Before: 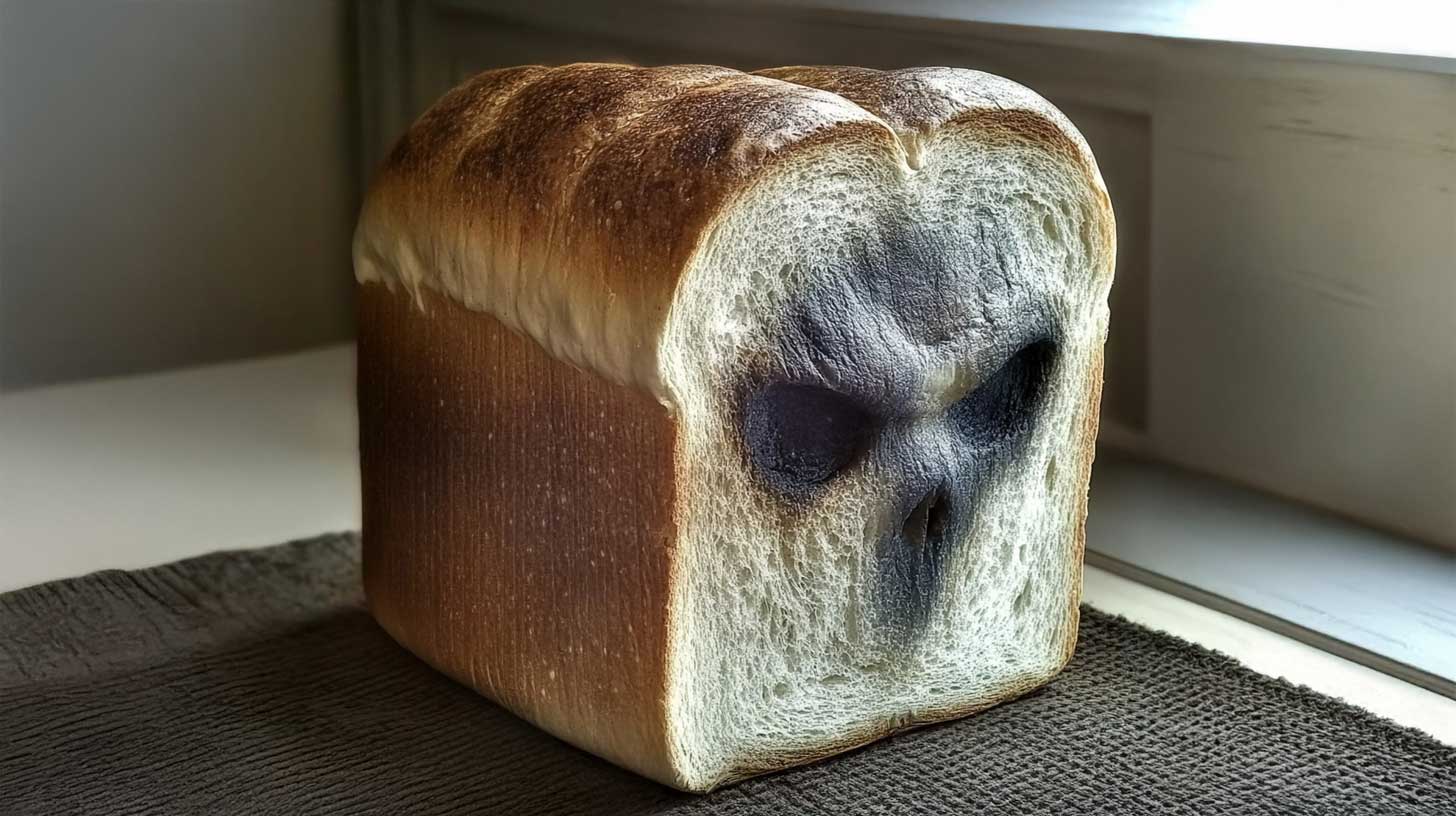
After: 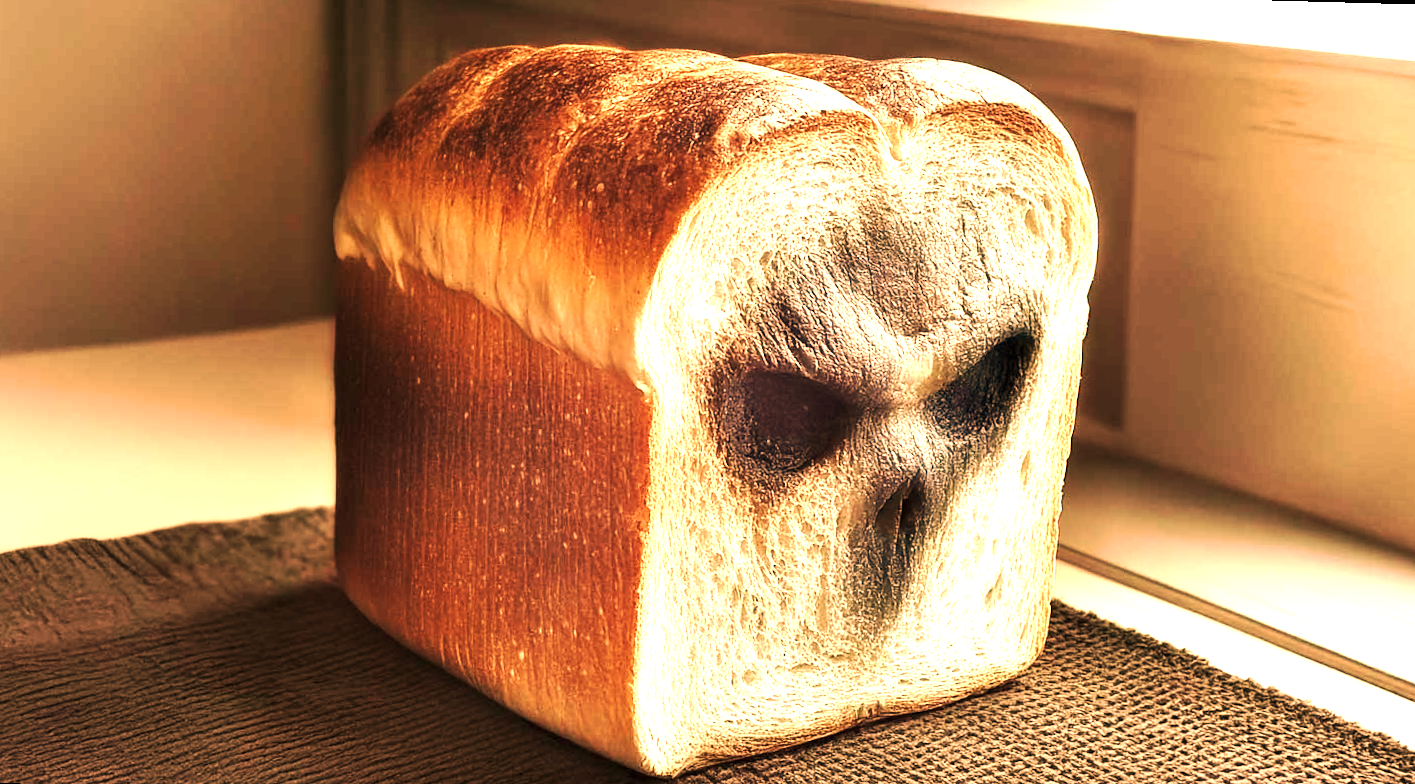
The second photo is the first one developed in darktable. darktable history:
white balance: red 1.467, blue 0.684
rotate and perspective: rotation 1.57°, crop left 0.018, crop right 0.982, crop top 0.039, crop bottom 0.961
contrast brightness saturation: saturation -0.17
crop and rotate: left 0.614%, top 0.179%, bottom 0.309%
tone curve: curves: ch0 [(0, 0) (0.003, 0.003) (0.011, 0.011) (0.025, 0.022) (0.044, 0.039) (0.069, 0.055) (0.1, 0.074) (0.136, 0.101) (0.177, 0.134) (0.224, 0.171) (0.277, 0.216) (0.335, 0.277) (0.399, 0.345) (0.468, 0.427) (0.543, 0.526) (0.623, 0.636) (0.709, 0.731) (0.801, 0.822) (0.898, 0.917) (1, 1)], preserve colors none
exposure: black level correction 0, exposure 1.2 EV, compensate highlight preservation false
velvia: strength 40%
